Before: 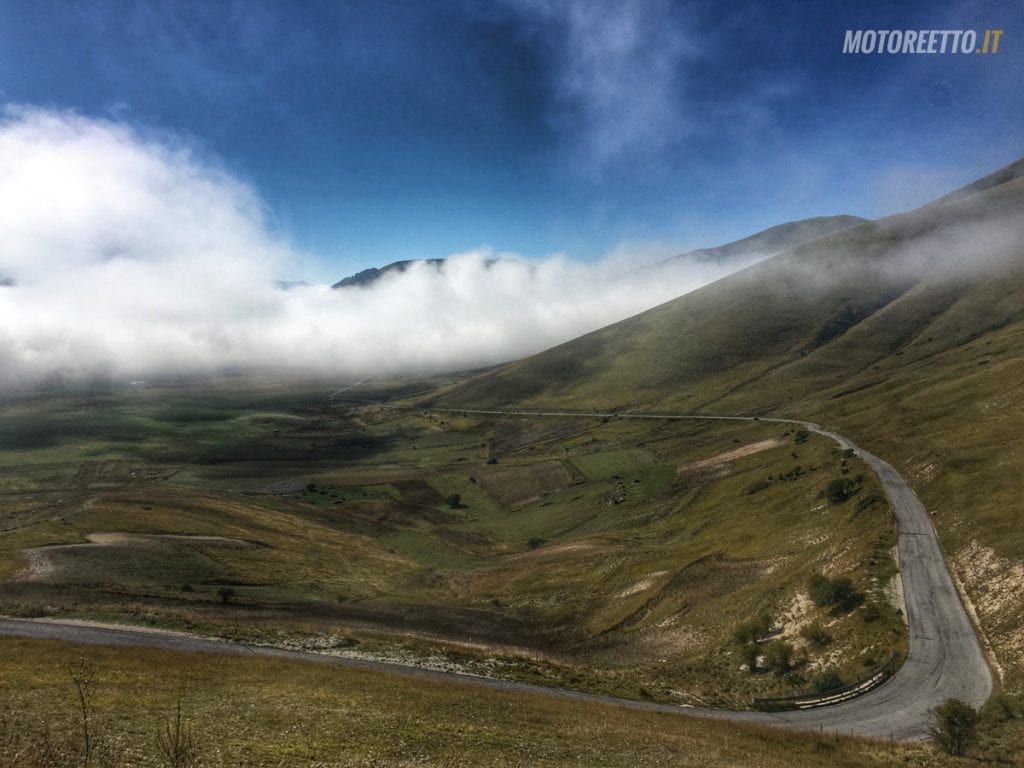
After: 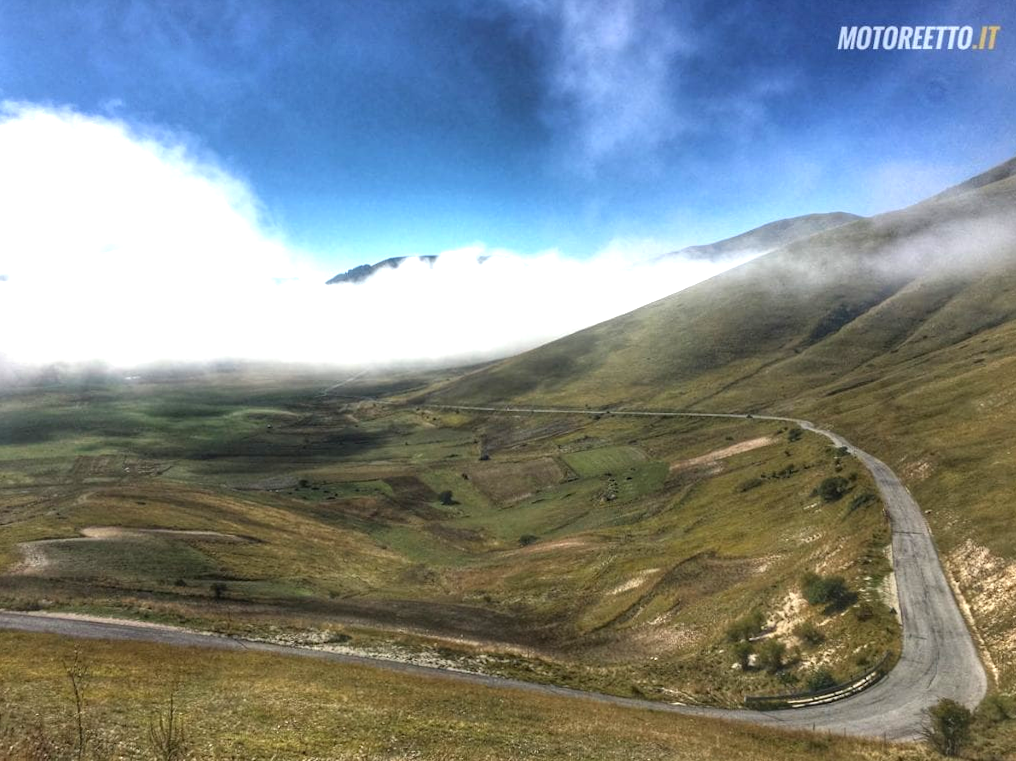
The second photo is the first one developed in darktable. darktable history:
exposure: black level correction 0, exposure 1.1 EV, compensate highlight preservation false
rotate and perspective: rotation 0.192°, lens shift (horizontal) -0.015, crop left 0.005, crop right 0.996, crop top 0.006, crop bottom 0.99
